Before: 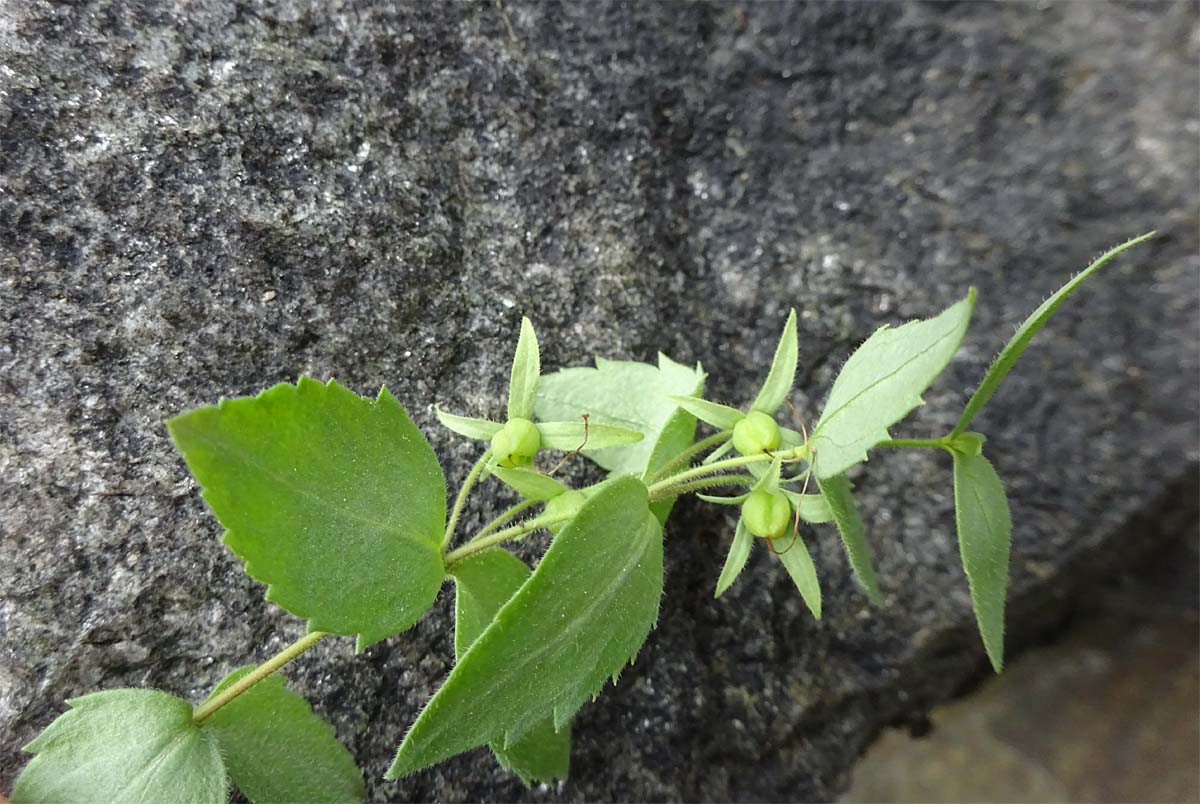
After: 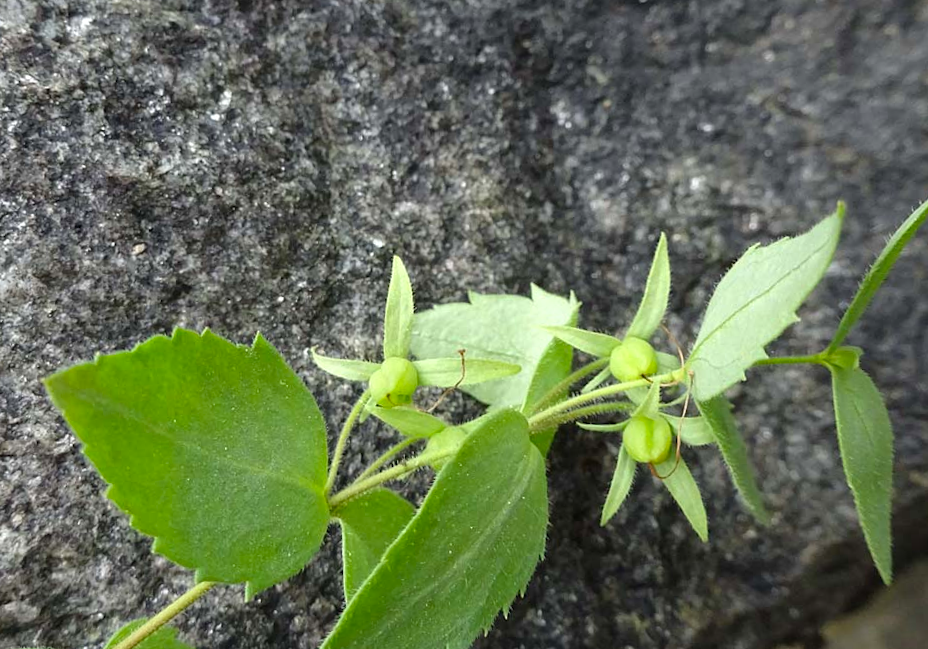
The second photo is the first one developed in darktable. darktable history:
crop and rotate: left 11.831%, top 11.346%, right 13.429%, bottom 13.899%
rotate and perspective: rotation -3.18°, automatic cropping off
color balance: output saturation 110%
exposure: exposure 0.078 EV, compensate highlight preservation false
